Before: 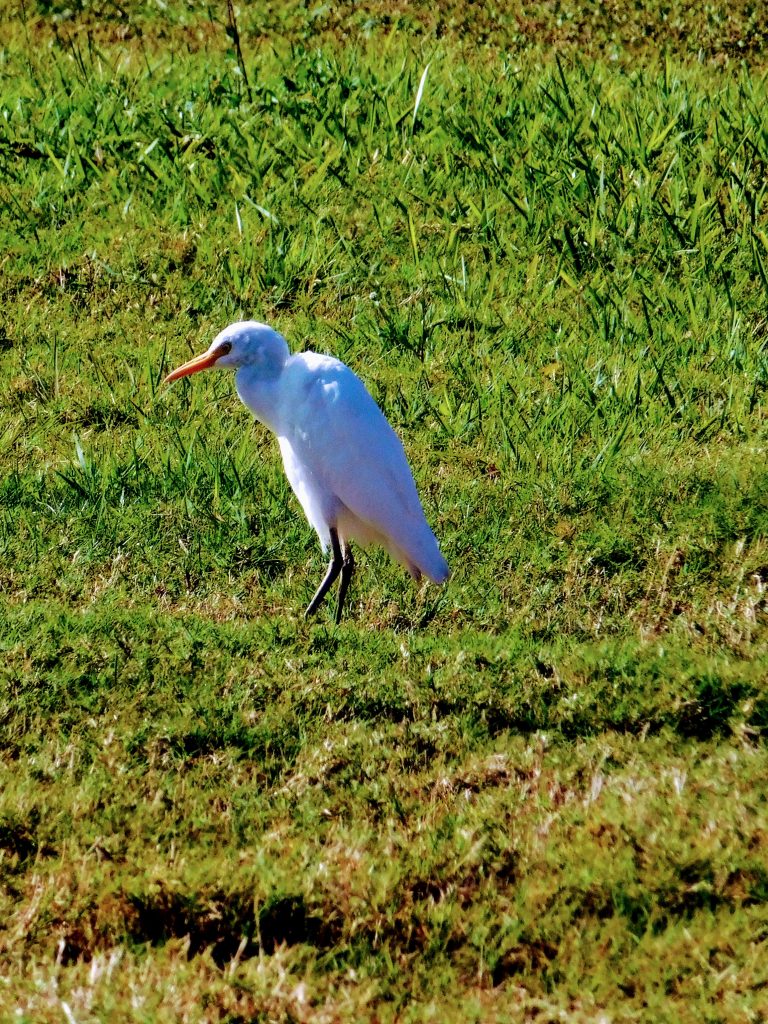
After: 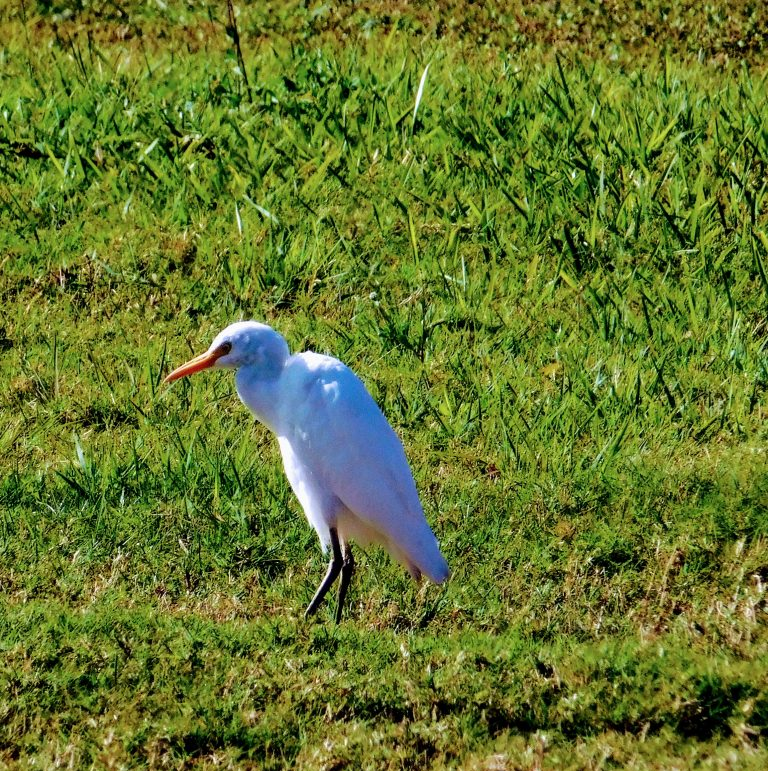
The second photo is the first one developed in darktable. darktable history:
crop: bottom 24.651%
